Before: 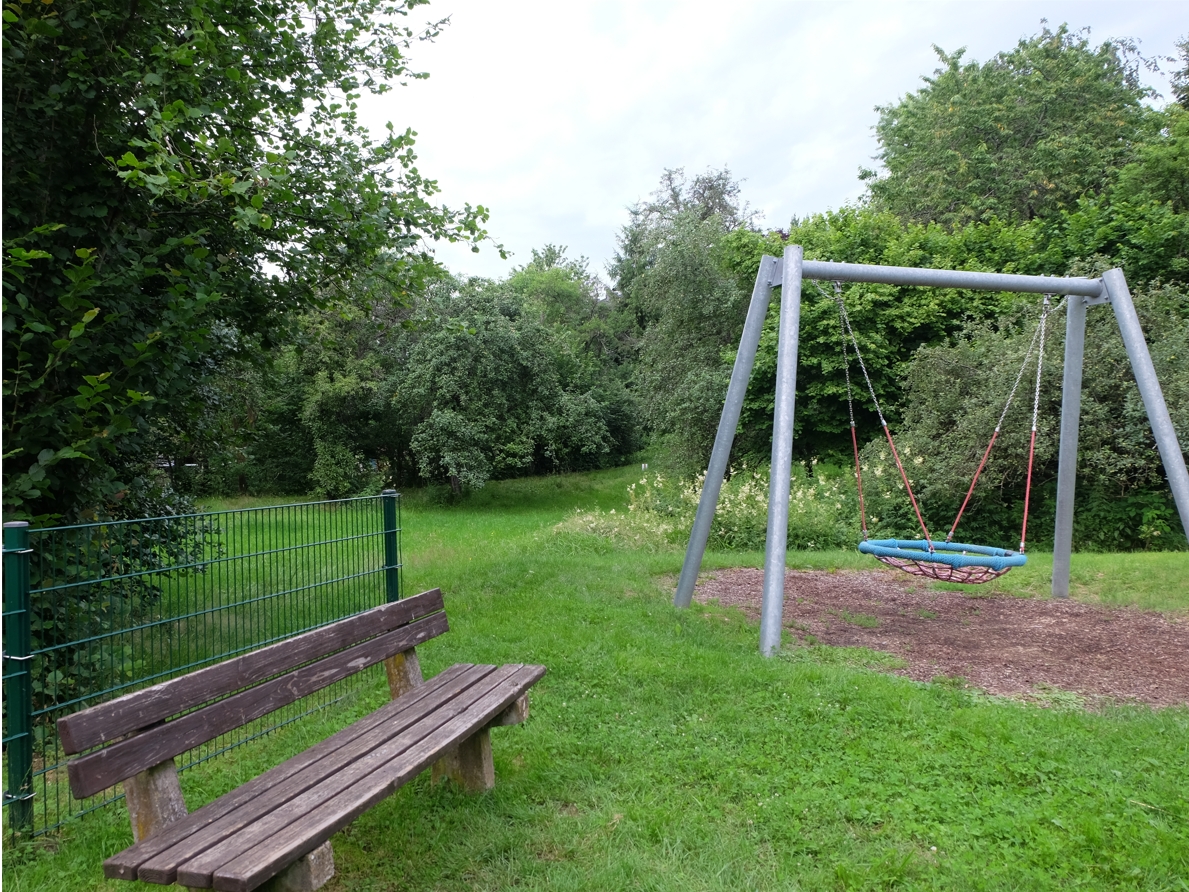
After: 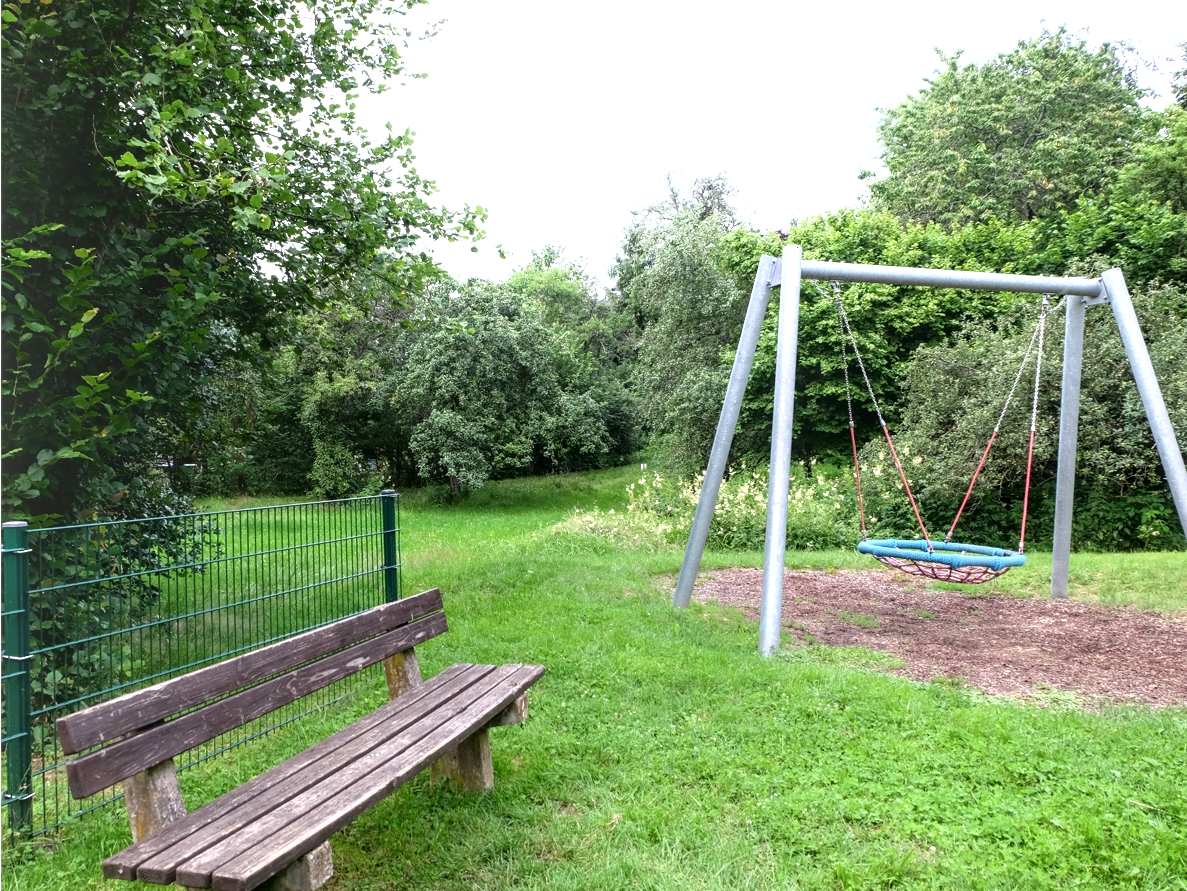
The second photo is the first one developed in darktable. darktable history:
crop: left 0.09%
exposure: black level correction 0, exposure 0.694 EV, compensate highlight preservation false
local contrast: on, module defaults
shadows and highlights: shadows -63.25, white point adjustment -5.37, highlights 60.8
